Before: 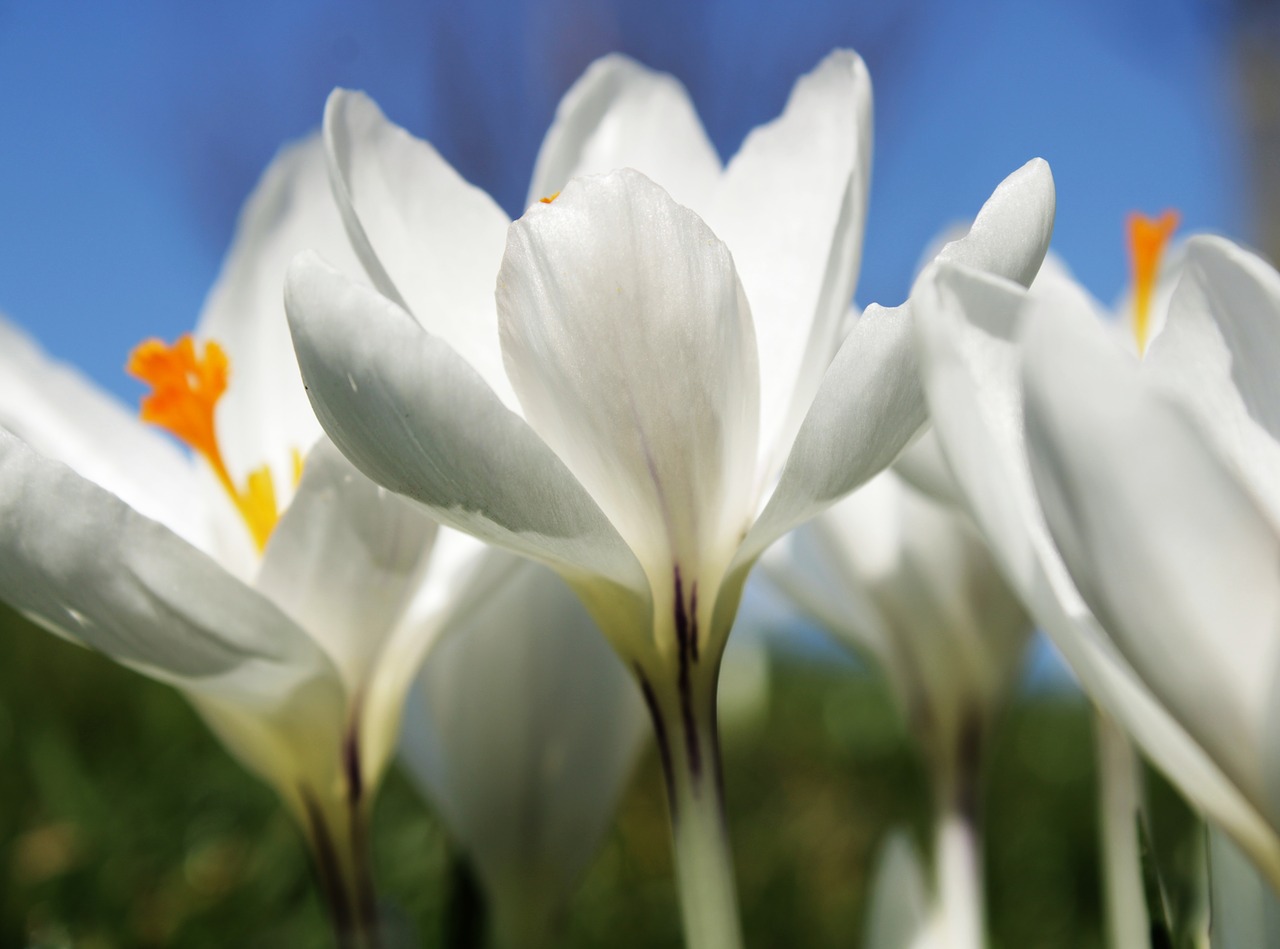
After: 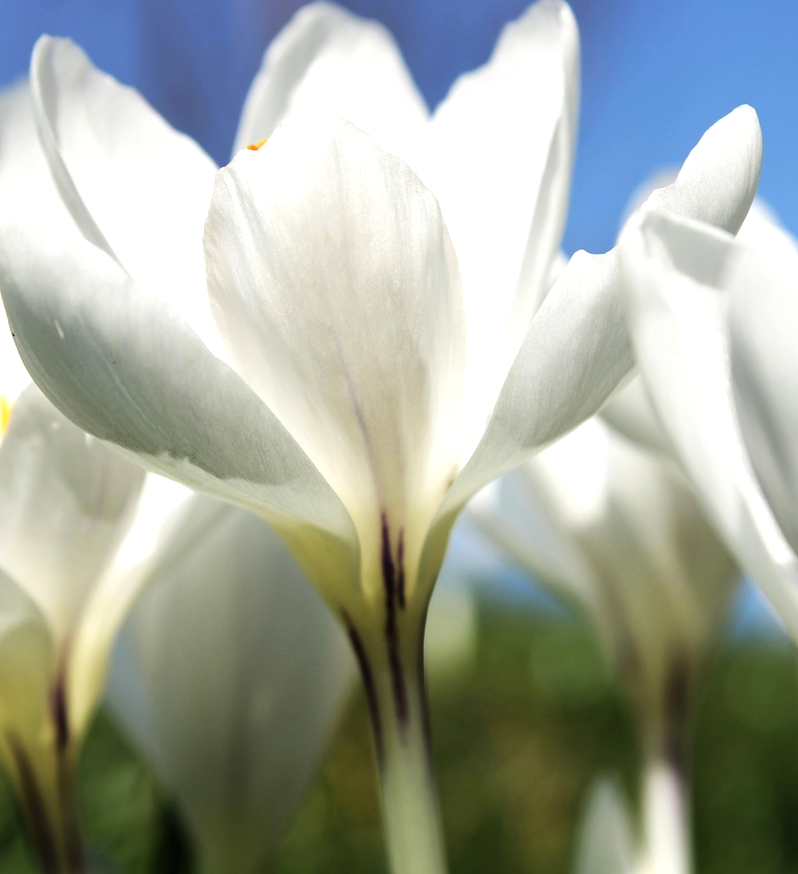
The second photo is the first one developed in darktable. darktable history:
crop and rotate: left 22.918%, top 5.629%, right 14.711%, bottom 2.247%
exposure: exposure 0.426 EV, compensate highlight preservation false
